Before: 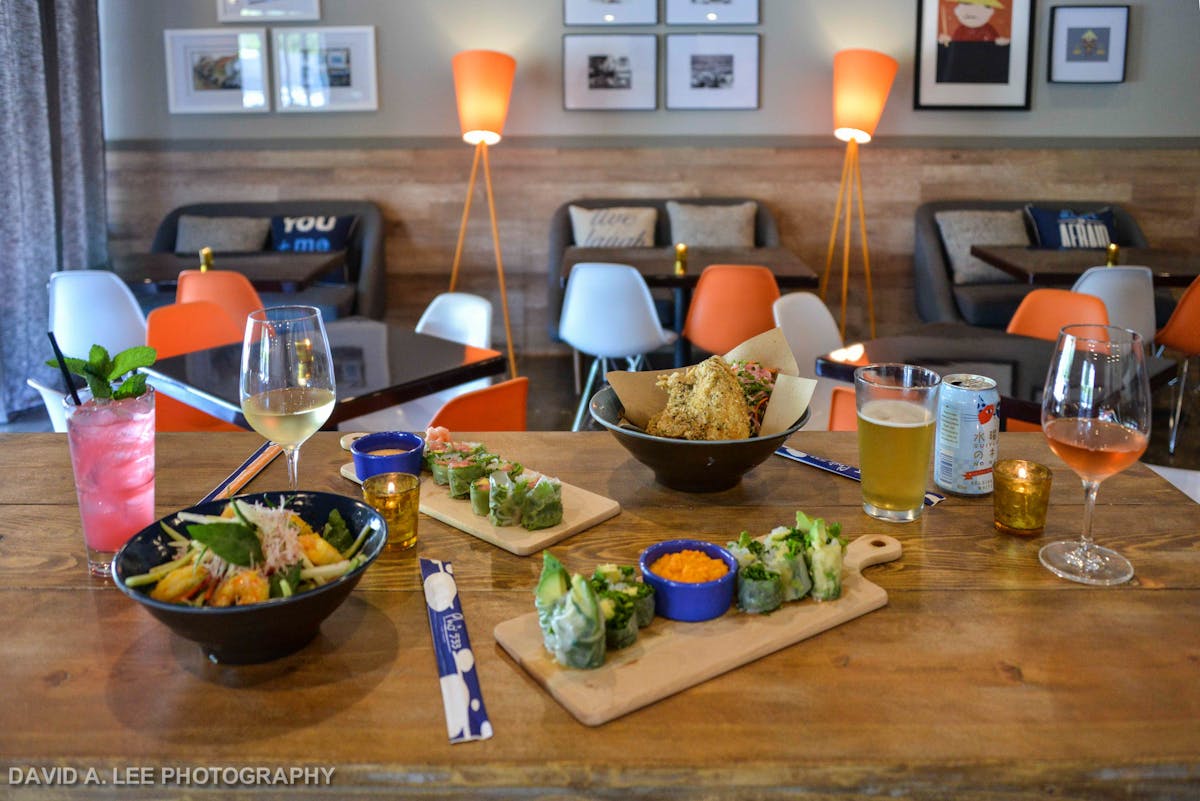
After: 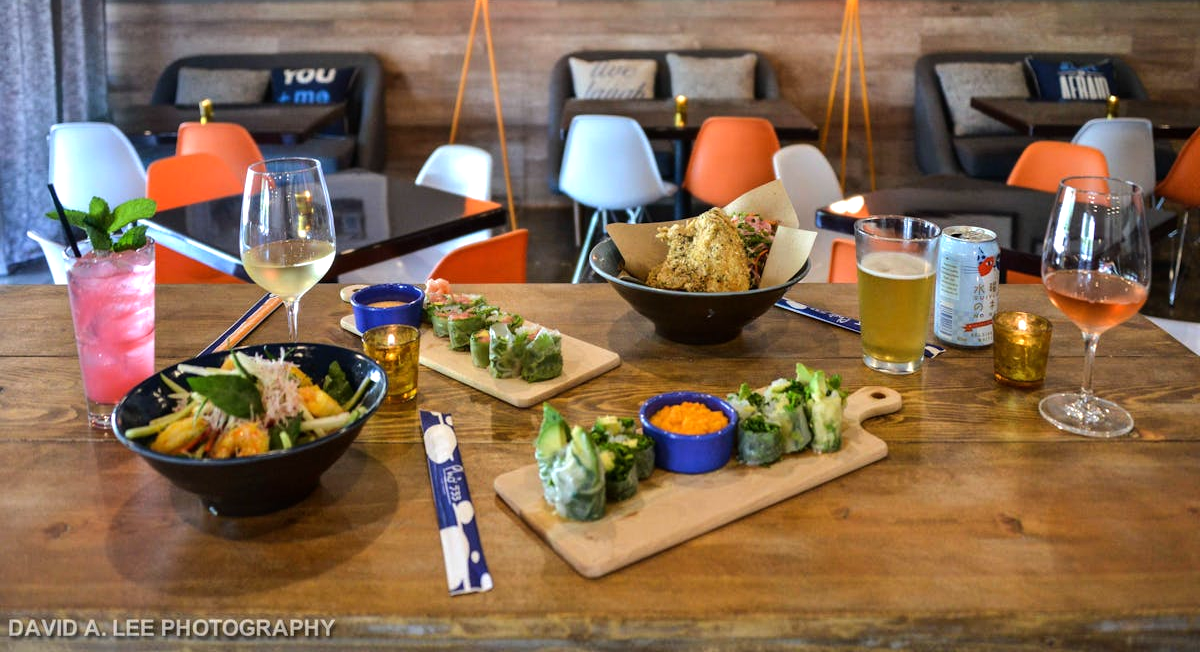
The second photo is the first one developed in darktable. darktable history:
crop and rotate: top 18.488%
tone equalizer: -8 EV -0.393 EV, -7 EV -0.381 EV, -6 EV -0.3 EV, -5 EV -0.215 EV, -3 EV 0.201 EV, -2 EV 0.319 EV, -1 EV 0.39 EV, +0 EV 0.396 EV, edges refinement/feathering 500, mask exposure compensation -1.24 EV, preserve details no
